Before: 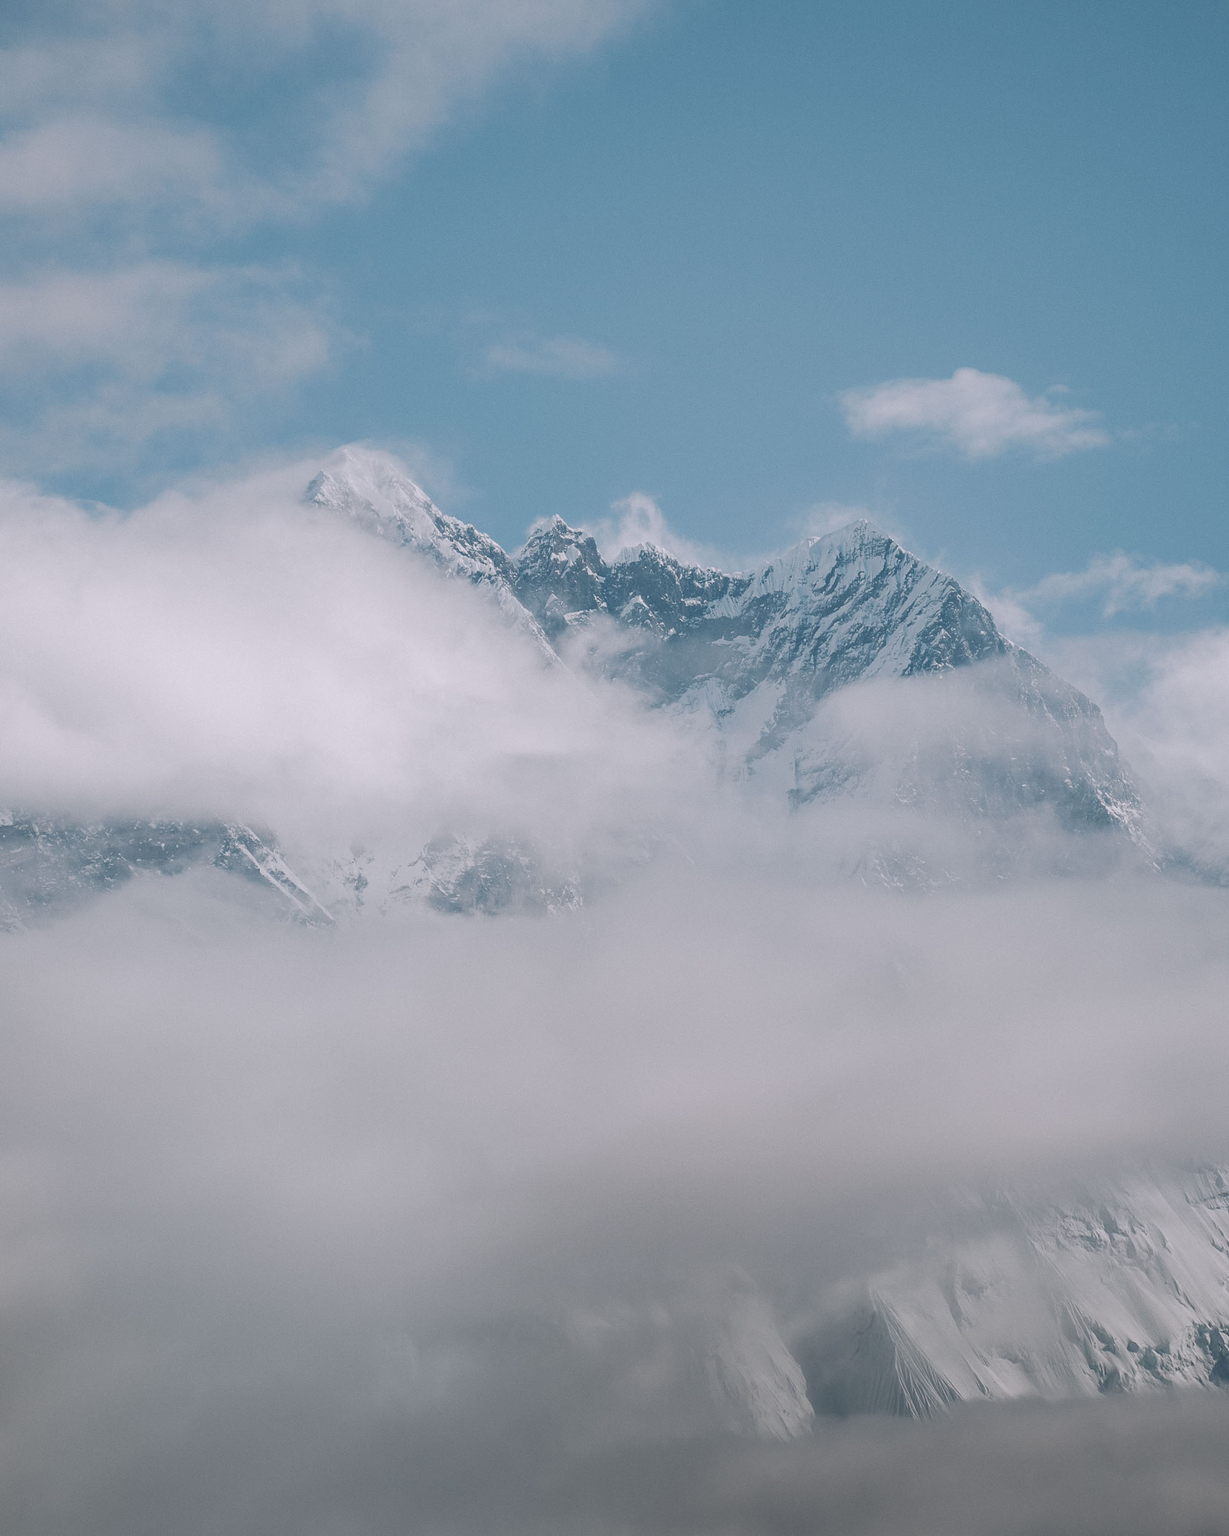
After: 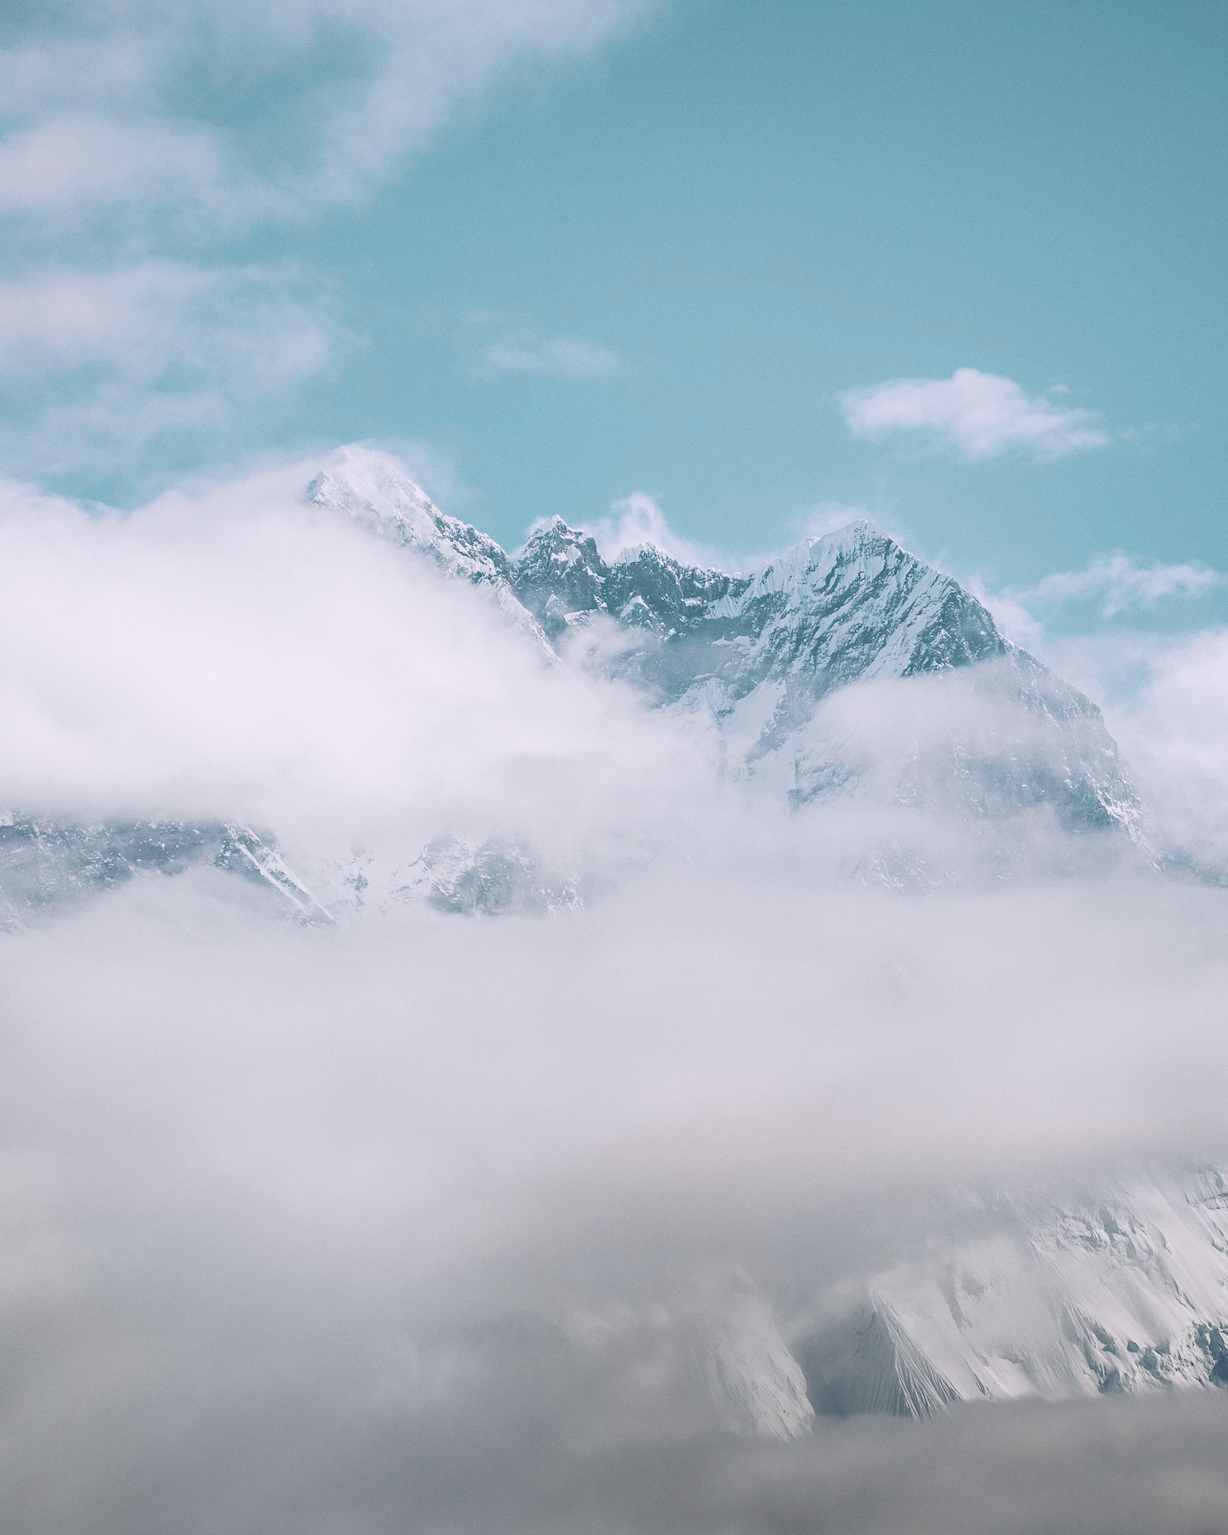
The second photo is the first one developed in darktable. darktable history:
tone curve: curves: ch0 [(0, 0.023) (0.113, 0.084) (0.285, 0.301) (0.673, 0.796) (0.845, 0.932) (0.994, 0.971)]; ch1 [(0, 0) (0.456, 0.437) (0.498, 0.5) (0.57, 0.559) (0.631, 0.639) (1, 1)]; ch2 [(0, 0) (0.417, 0.44) (0.46, 0.453) (0.502, 0.507) (0.55, 0.57) (0.67, 0.712) (1, 1)], color space Lab, independent channels, preserve colors none
